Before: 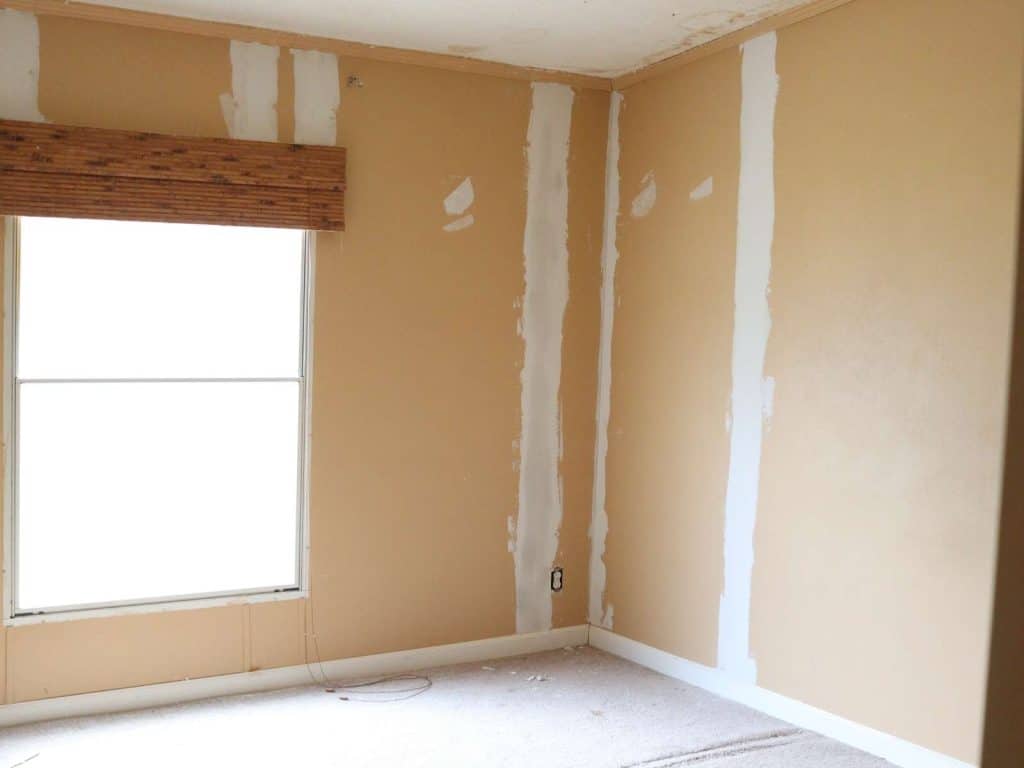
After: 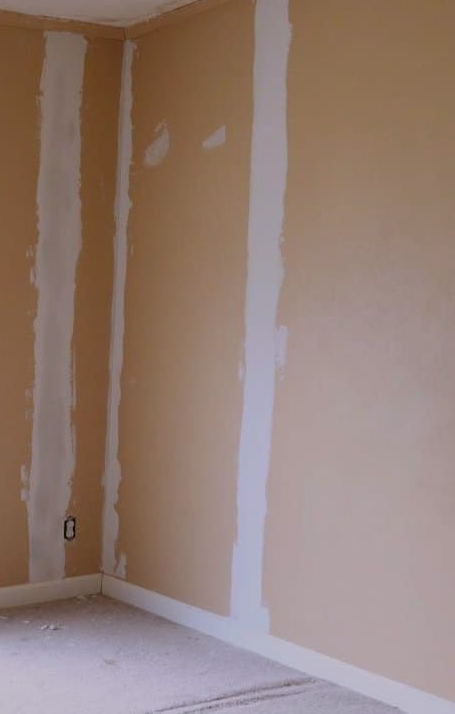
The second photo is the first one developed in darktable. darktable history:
white balance: red 1.05, blue 1.072
exposure: exposure -1 EV, compensate highlight preservation false
crop: left 47.628%, top 6.643%, right 7.874%
